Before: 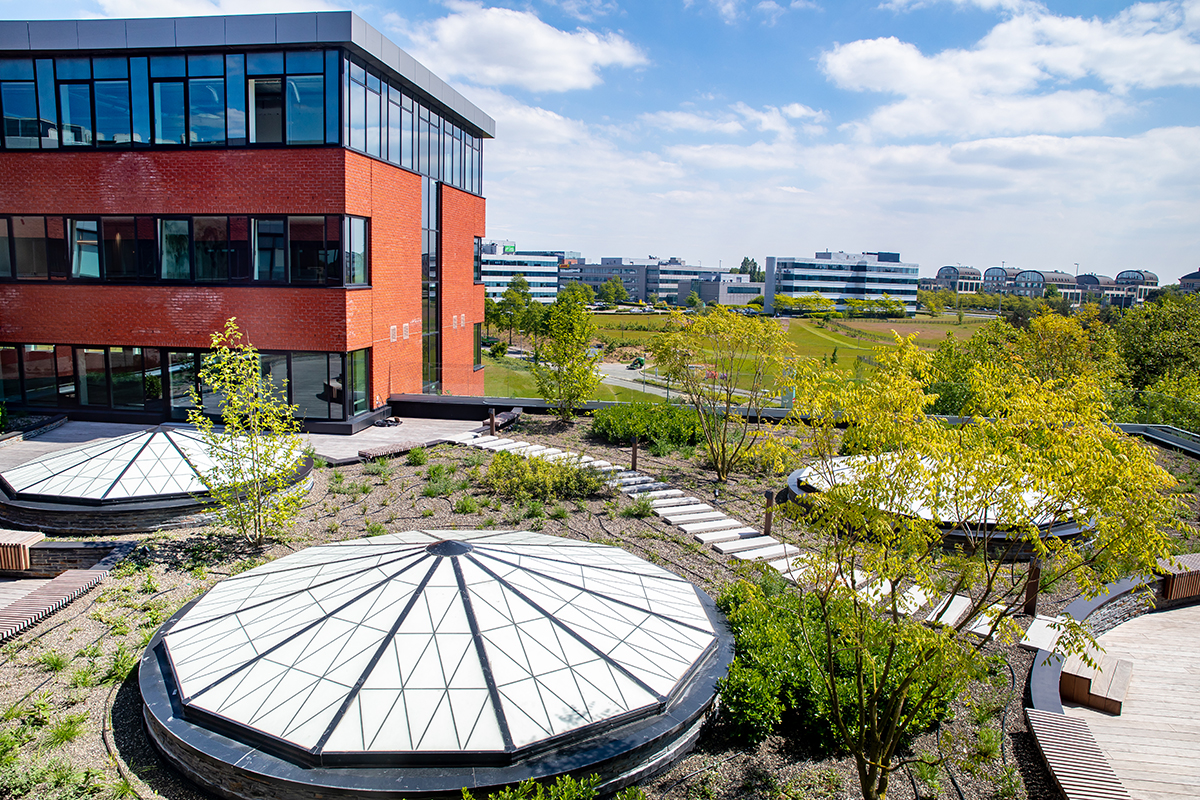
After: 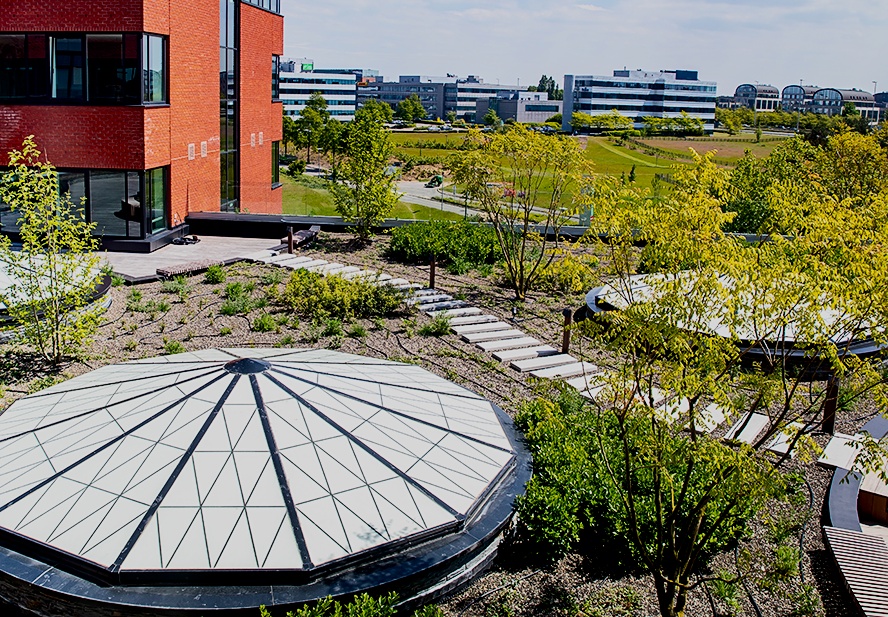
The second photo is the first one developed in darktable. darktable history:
crop: left 16.871%, top 22.857%, right 9.116%
contrast brightness saturation: contrast 0.2, brightness -0.11, saturation 0.1
filmic rgb: black relative exposure -7.15 EV, white relative exposure 5.36 EV, hardness 3.02, color science v6 (2022)
sharpen: amount 0.2
